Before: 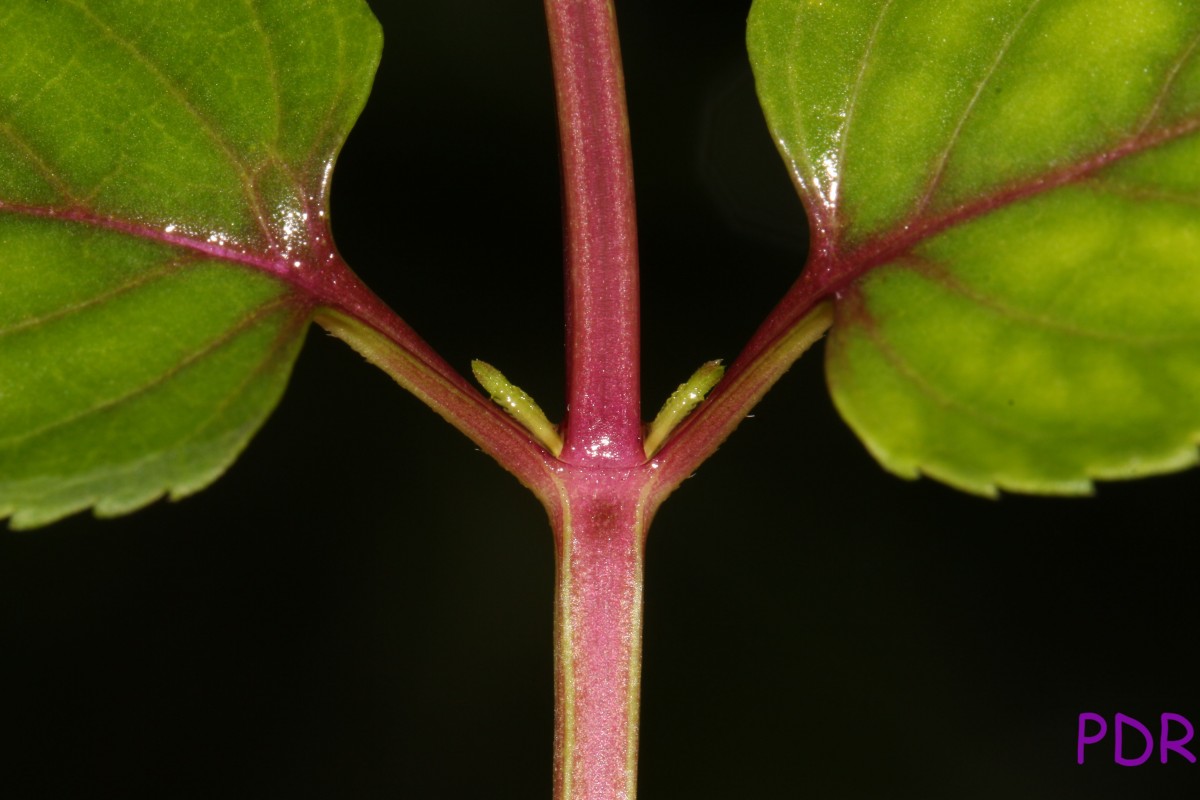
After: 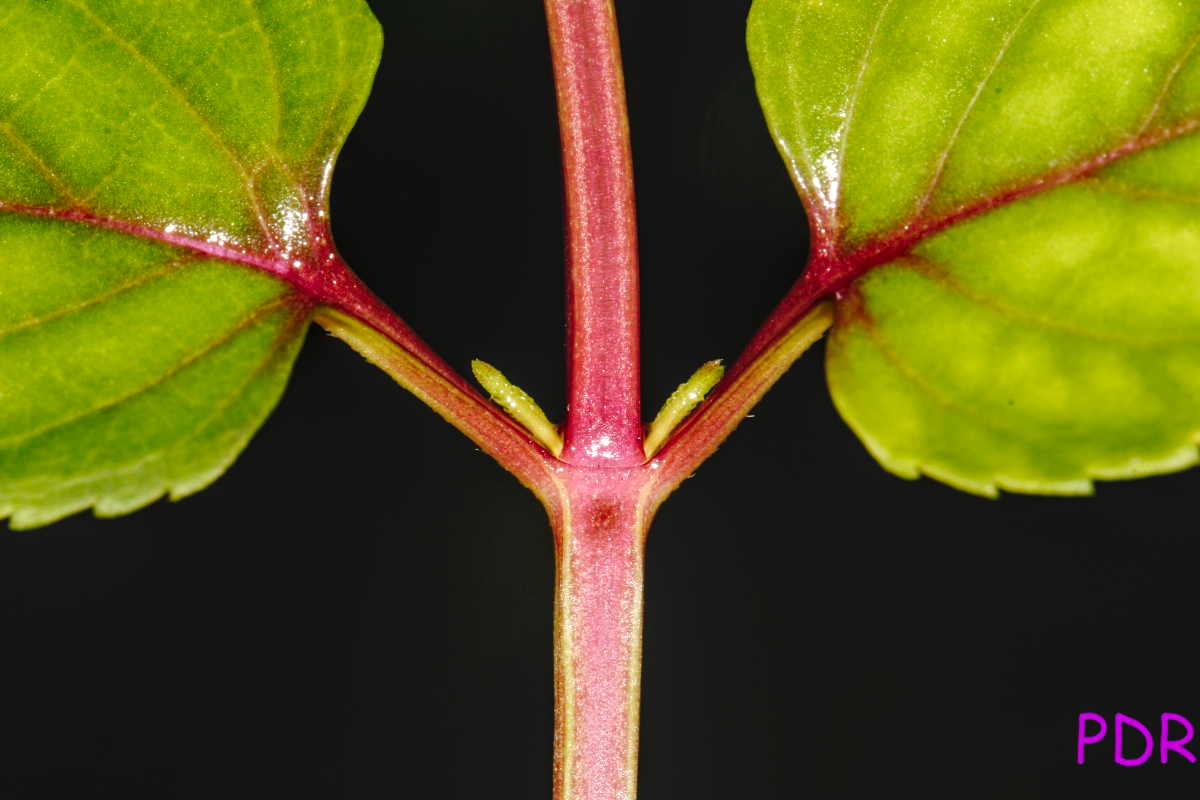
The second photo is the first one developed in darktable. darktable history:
tone curve: curves: ch0 [(0, 0) (0.003, 0.047) (0.011, 0.05) (0.025, 0.053) (0.044, 0.057) (0.069, 0.062) (0.1, 0.084) (0.136, 0.115) (0.177, 0.159) (0.224, 0.216) (0.277, 0.289) (0.335, 0.382) (0.399, 0.474) (0.468, 0.561) (0.543, 0.636) (0.623, 0.705) (0.709, 0.778) (0.801, 0.847) (0.898, 0.916) (1, 1)], preserve colors none
exposure: black level correction 0, exposure 0.5 EV, compensate highlight preservation false
local contrast: detail 130%
